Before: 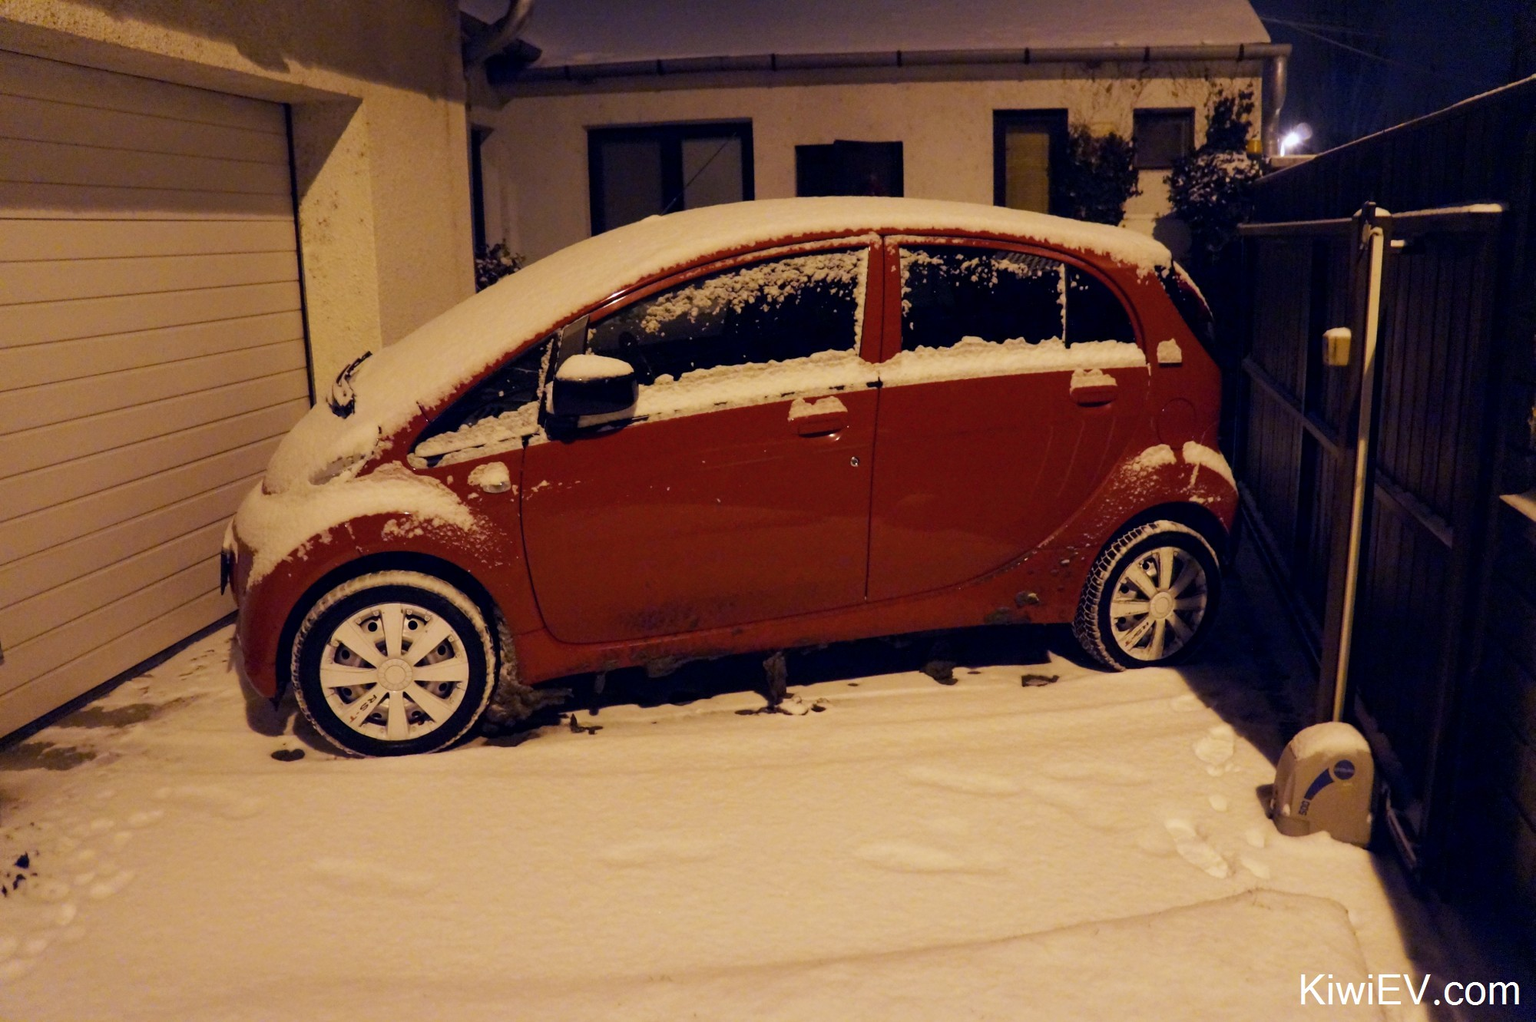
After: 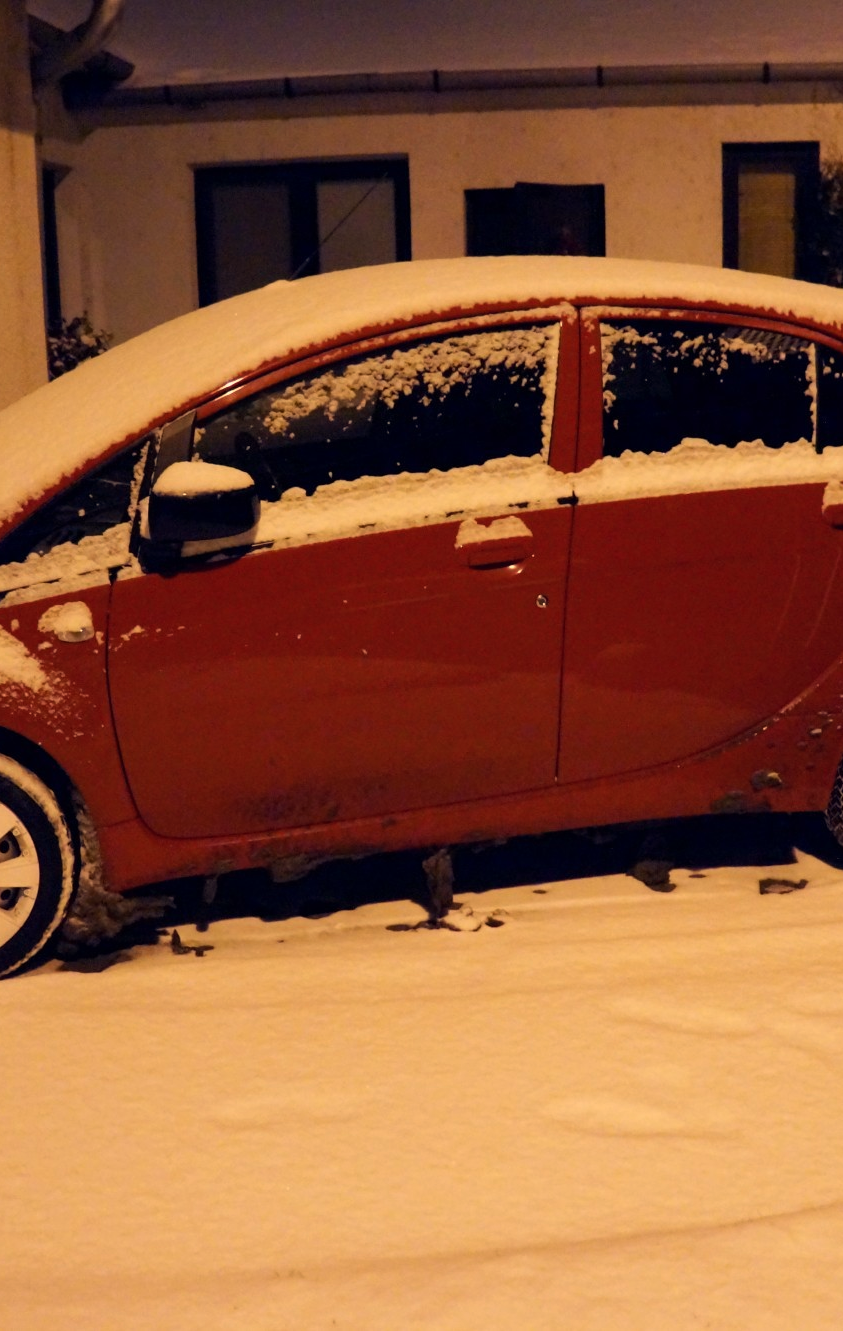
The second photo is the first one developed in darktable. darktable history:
white balance: red 1.123, blue 0.83
crop: left 28.583%, right 29.231%
